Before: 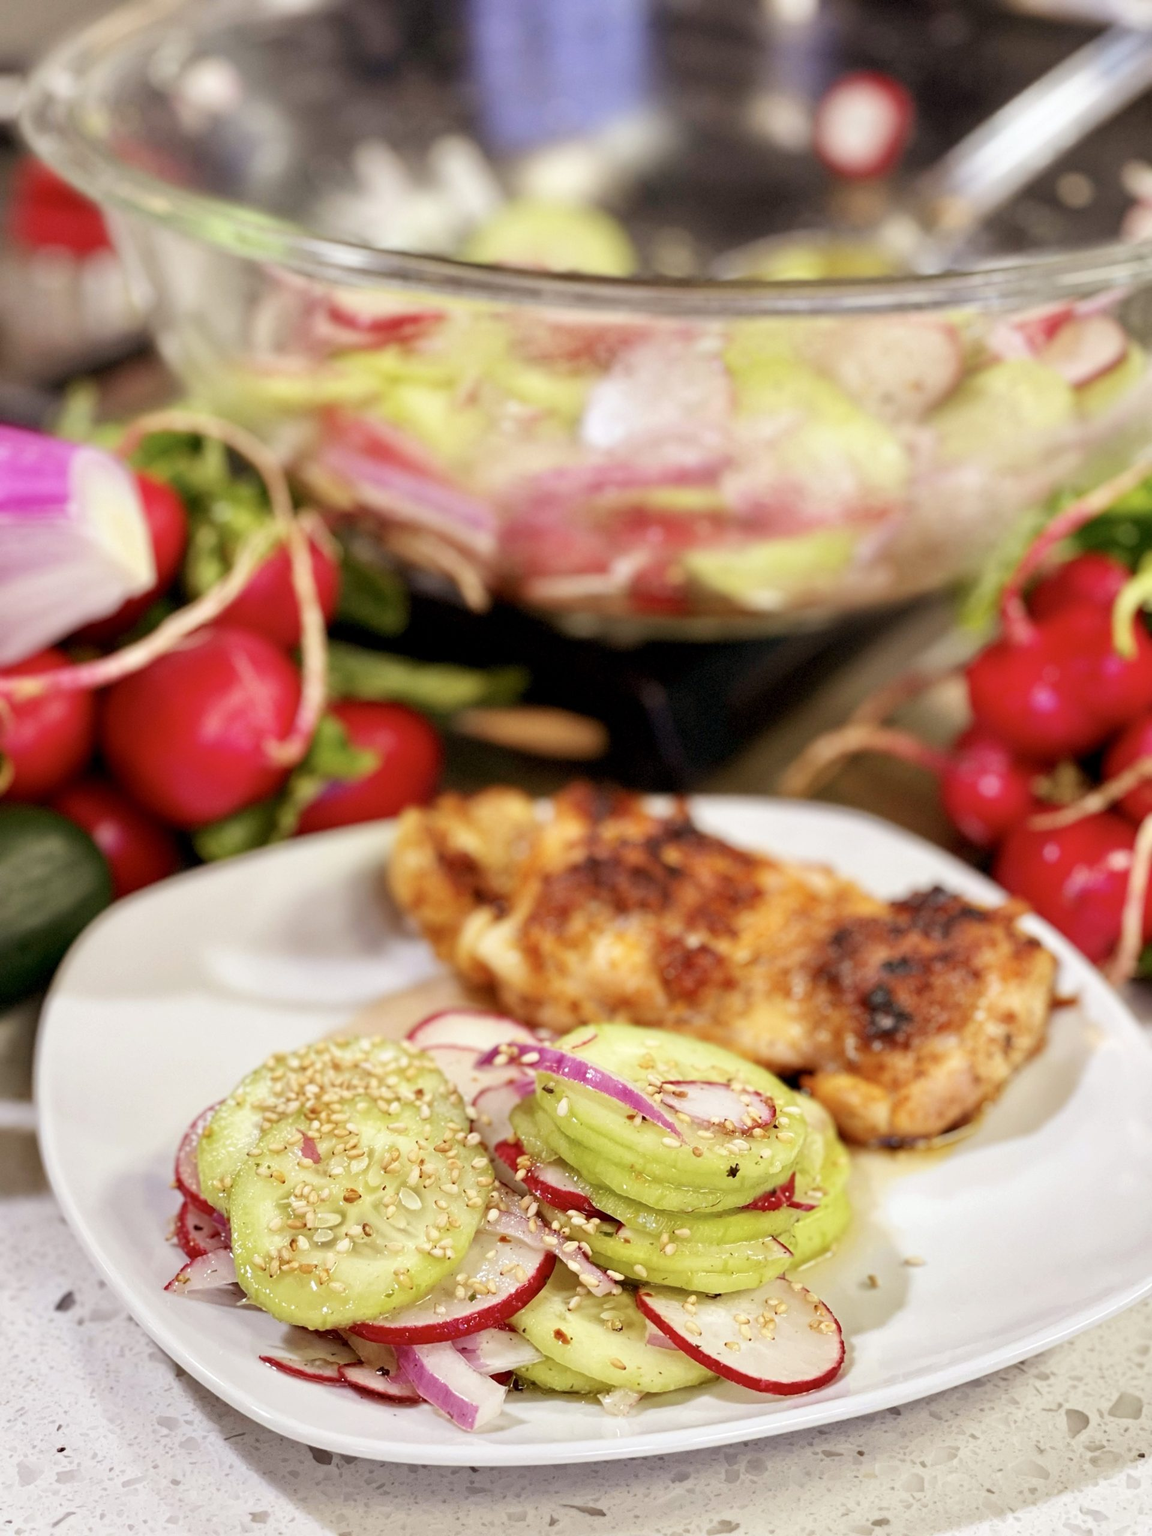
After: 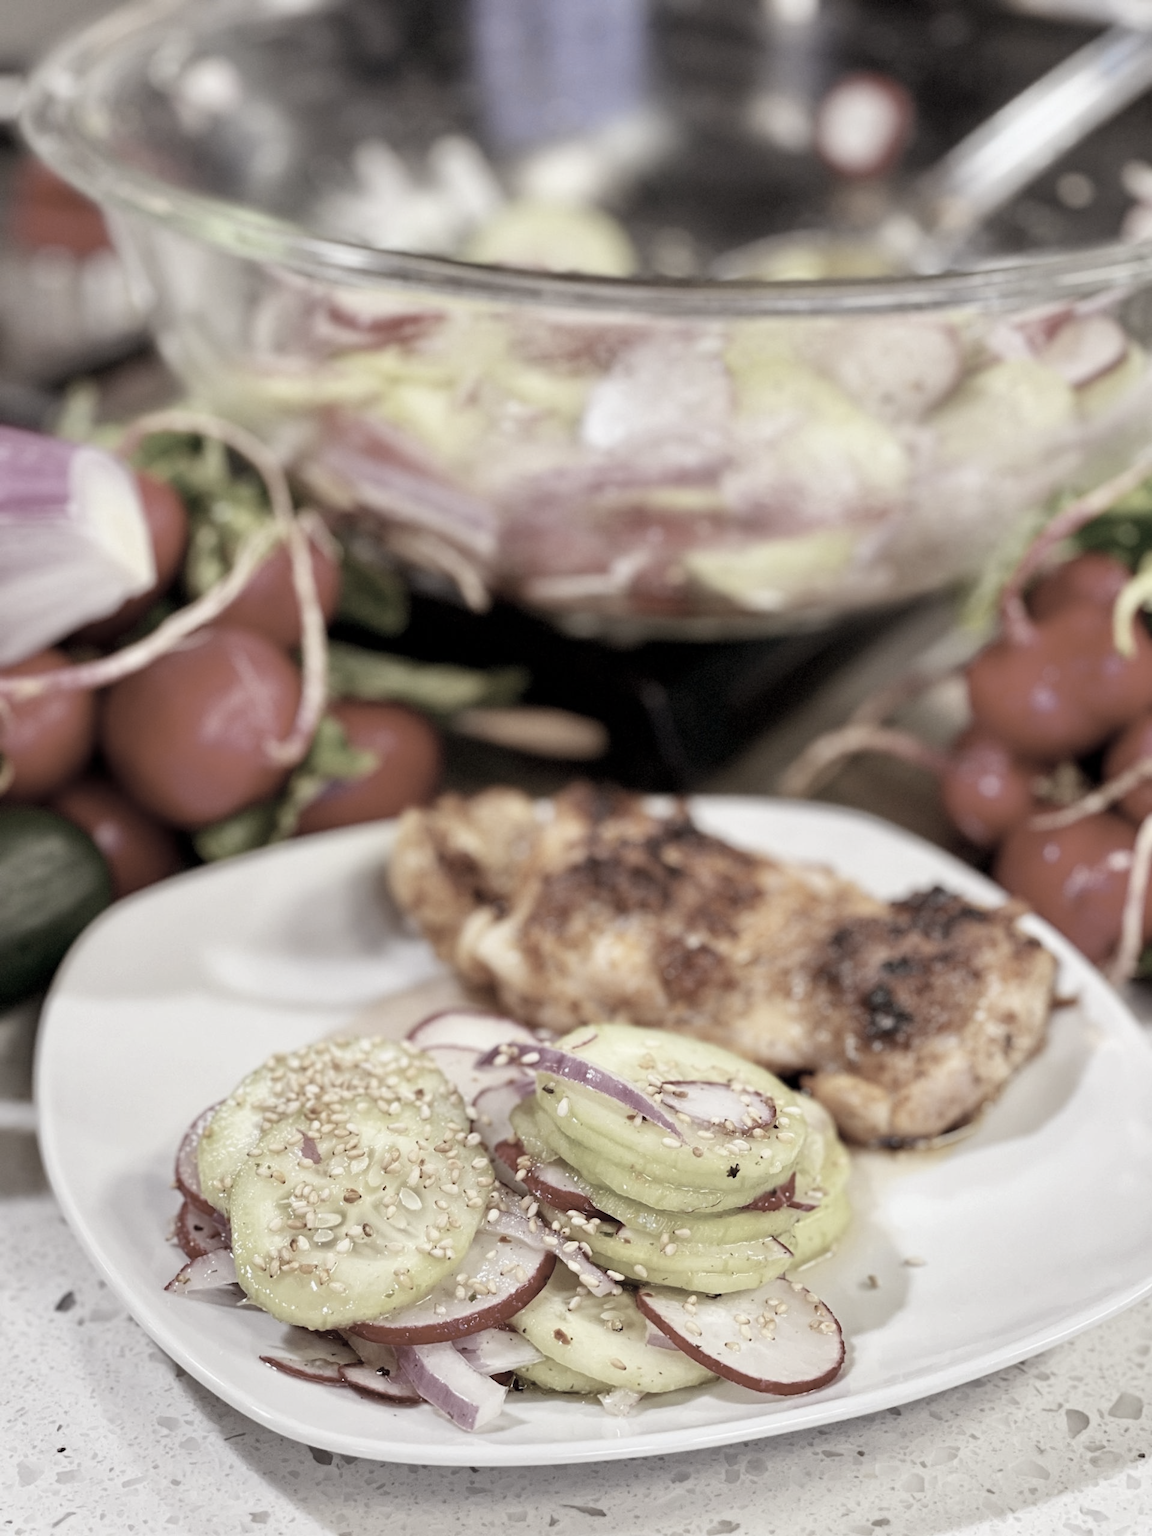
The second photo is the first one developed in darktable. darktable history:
color zones: curves: ch1 [(0.238, 0.163) (0.476, 0.2) (0.733, 0.322) (0.848, 0.134)]
exposure: exposure -0.061 EV, compensate highlight preservation false
